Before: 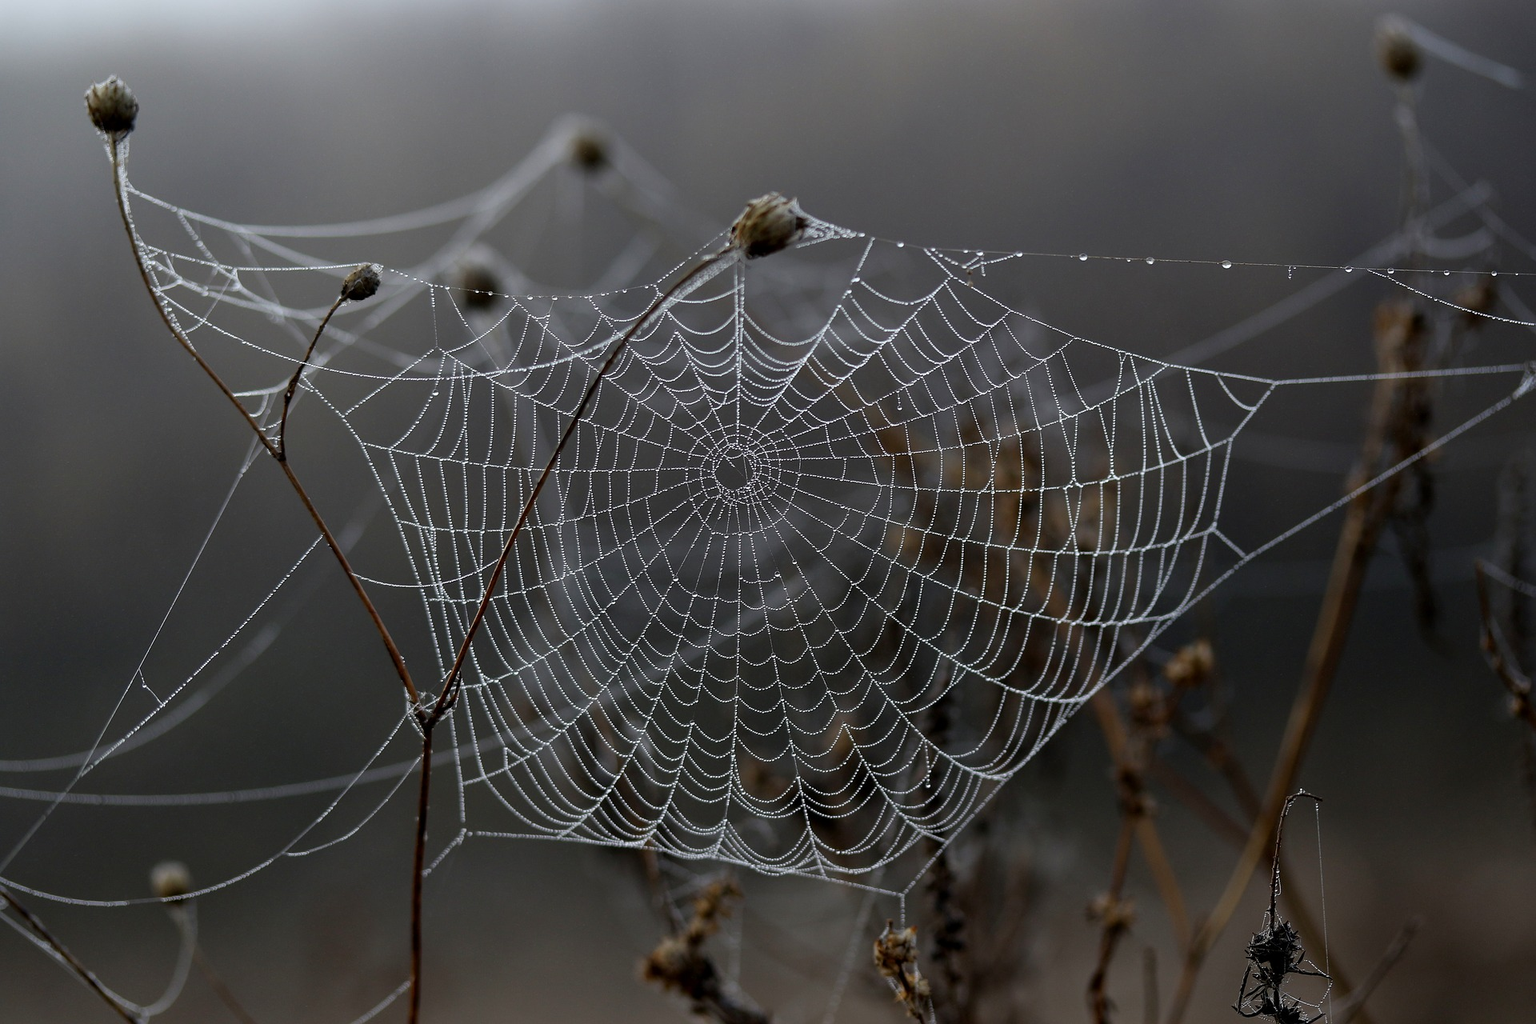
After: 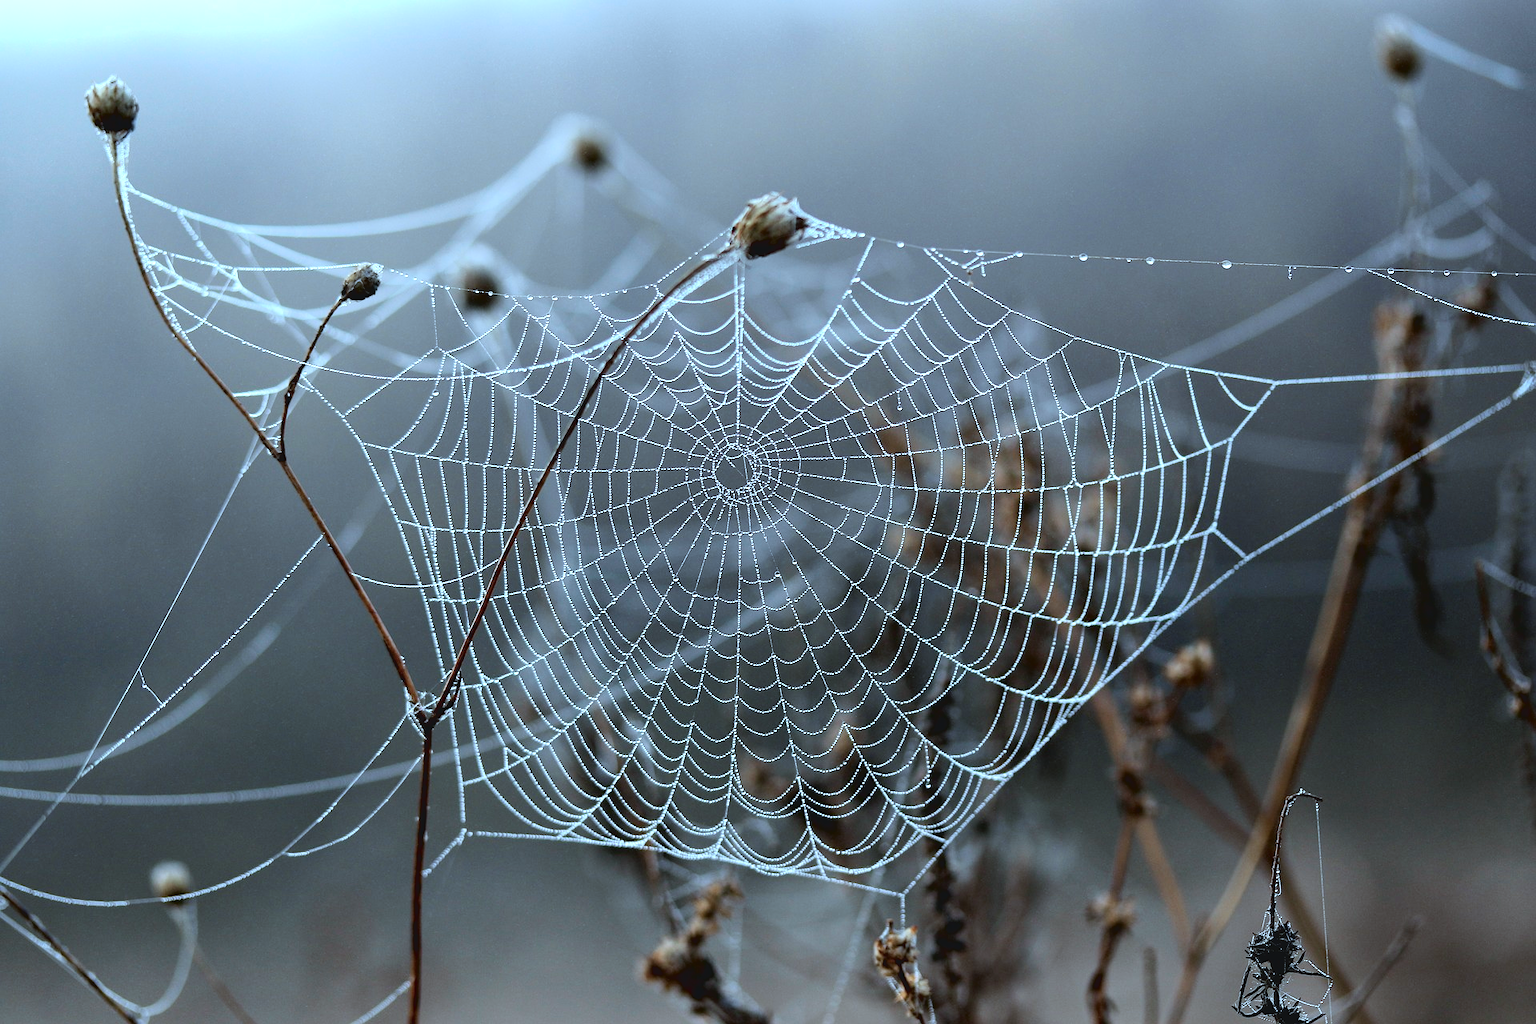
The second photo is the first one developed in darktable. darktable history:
tone curve: curves: ch0 [(0, 0) (0.003, 0.059) (0.011, 0.059) (0.025, 0.057) (0.044, 0.055) (0.069, 0.057) (0.1, 0.083) (0.136, 0.128) (0.177, 0.185) (0.224, 0.242) (0.277, 0.308) (0.335, 0.383) (0.399, 0.468) (0.468, 0.547) (0.543, 0.632) (0.623, 0.71) (0.709, 0.801) (0.801, 0.859) (0.898, 0.922) (1, 1)], color space Lab, independent channels, preserve colors none
color correction: highlights a* -9.62, highlights b* -21.49
exposure: black level correction 0, exposure 1.099 EV, compensate highlight preservation false
